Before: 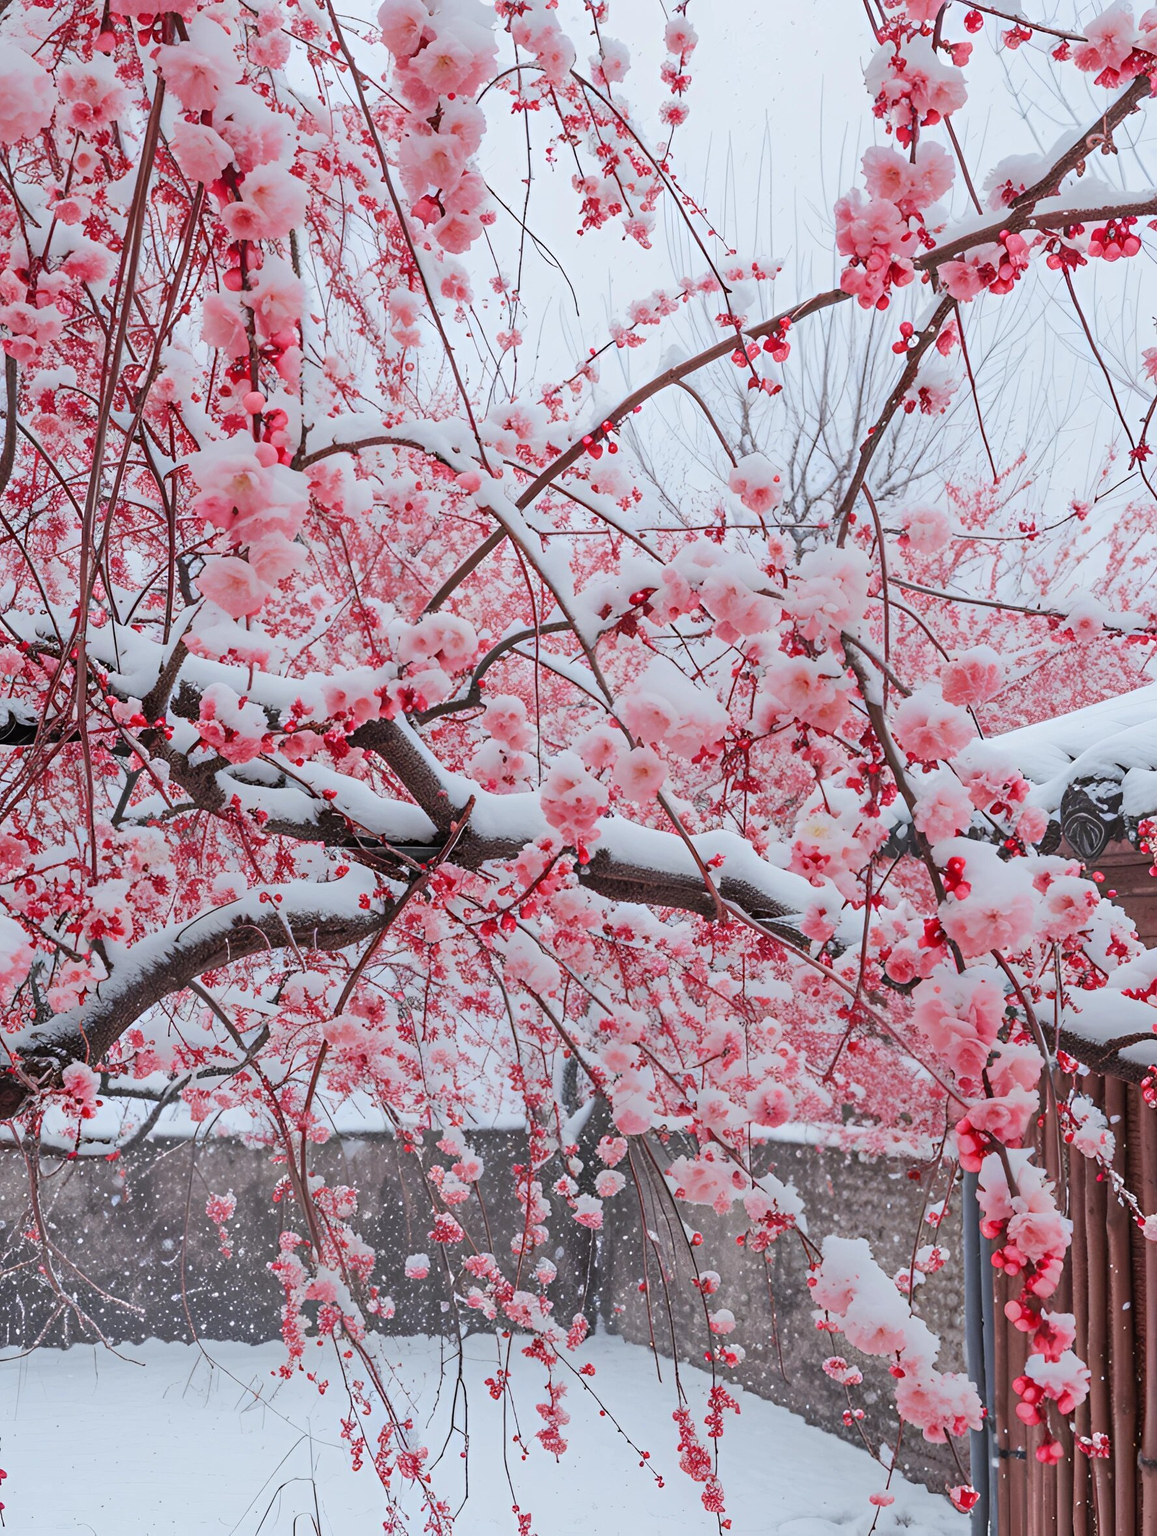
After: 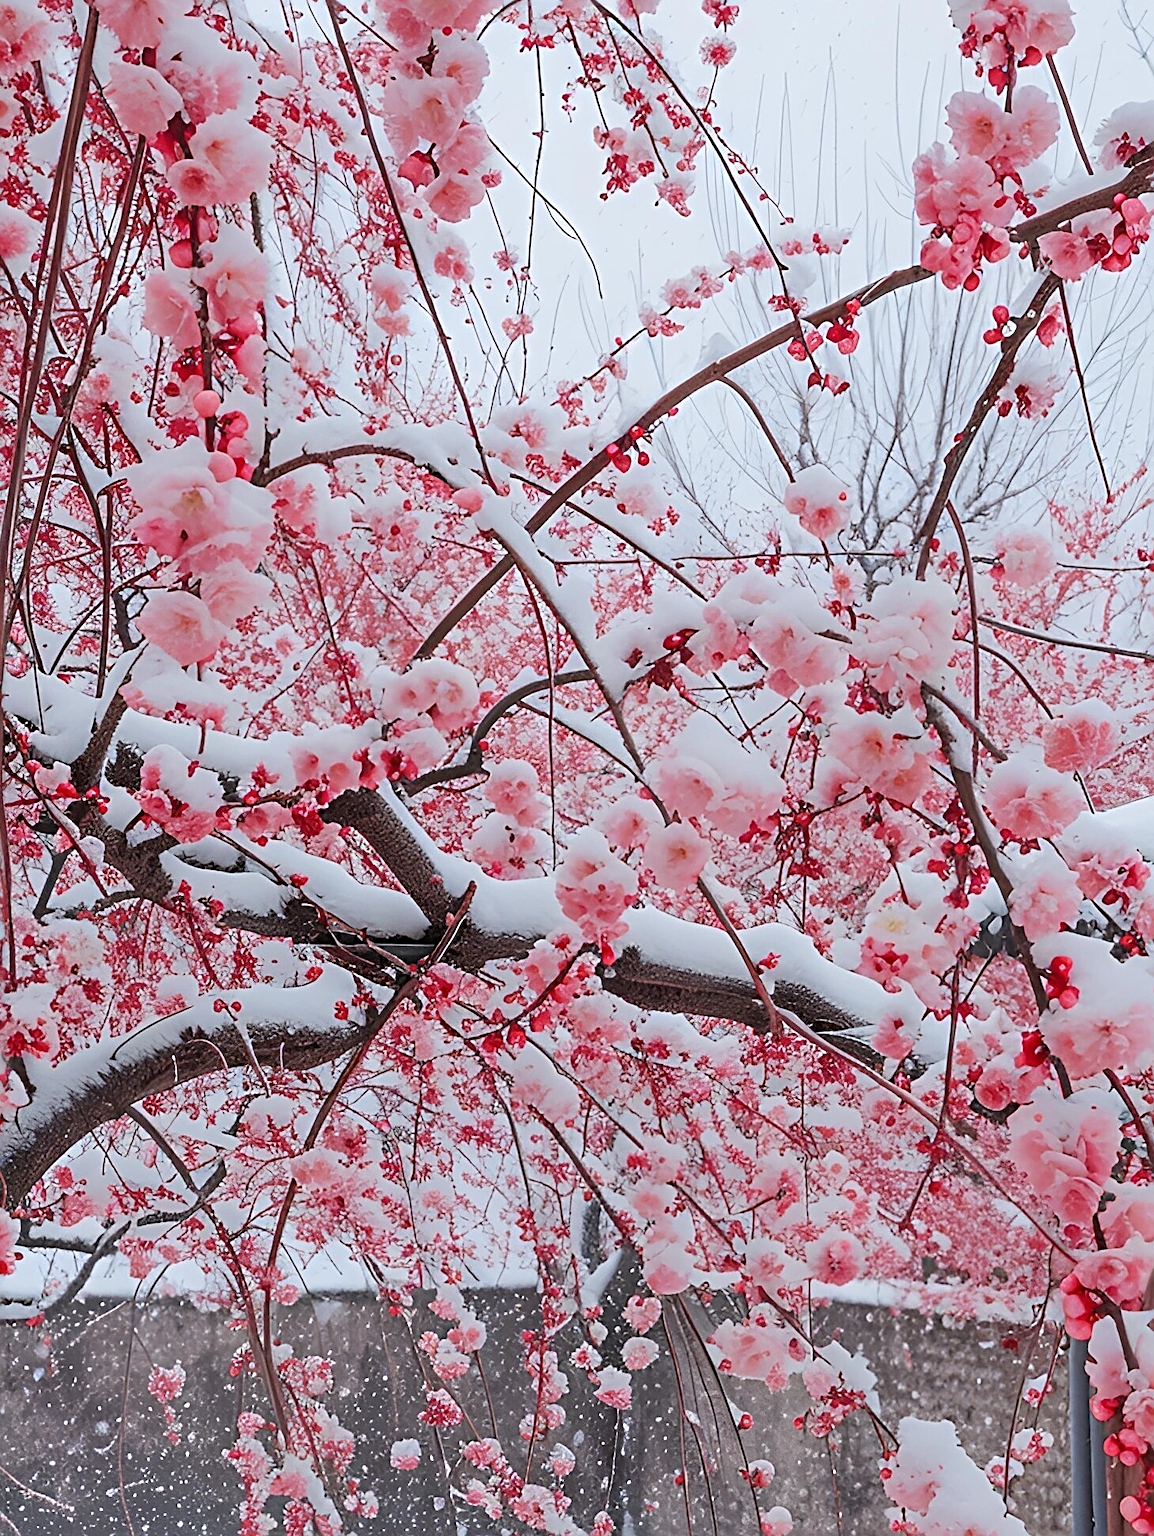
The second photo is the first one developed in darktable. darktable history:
crop and rotate: left 7.31%, top 4.644%, right 10.599%, bottom 13.149%
exposure: compensate highlight preservation false
sharpen: radius 2.682, amount 0.672
